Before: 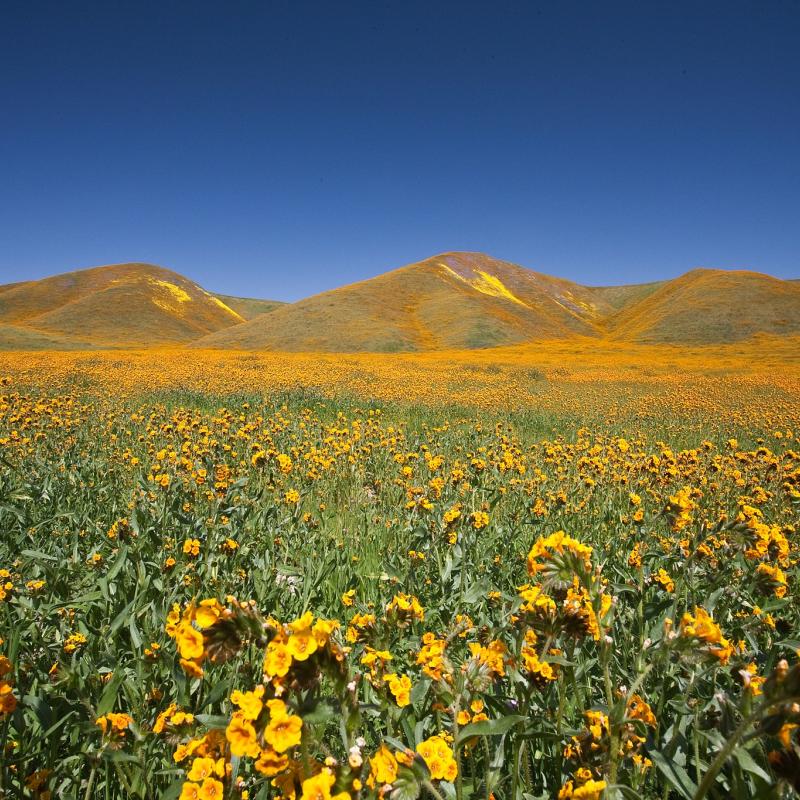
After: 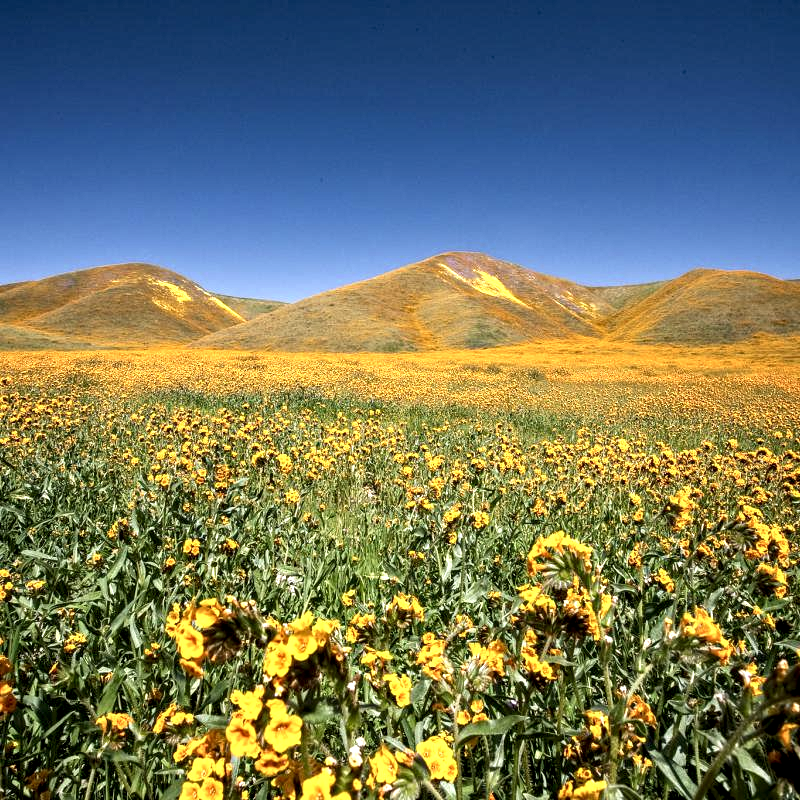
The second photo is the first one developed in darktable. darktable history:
local contrast: highlights 80%, shadows 57%, detail 175%, midtone range 0.602
exposure: exposure 0.217 EV, compensate highlight preservation false
